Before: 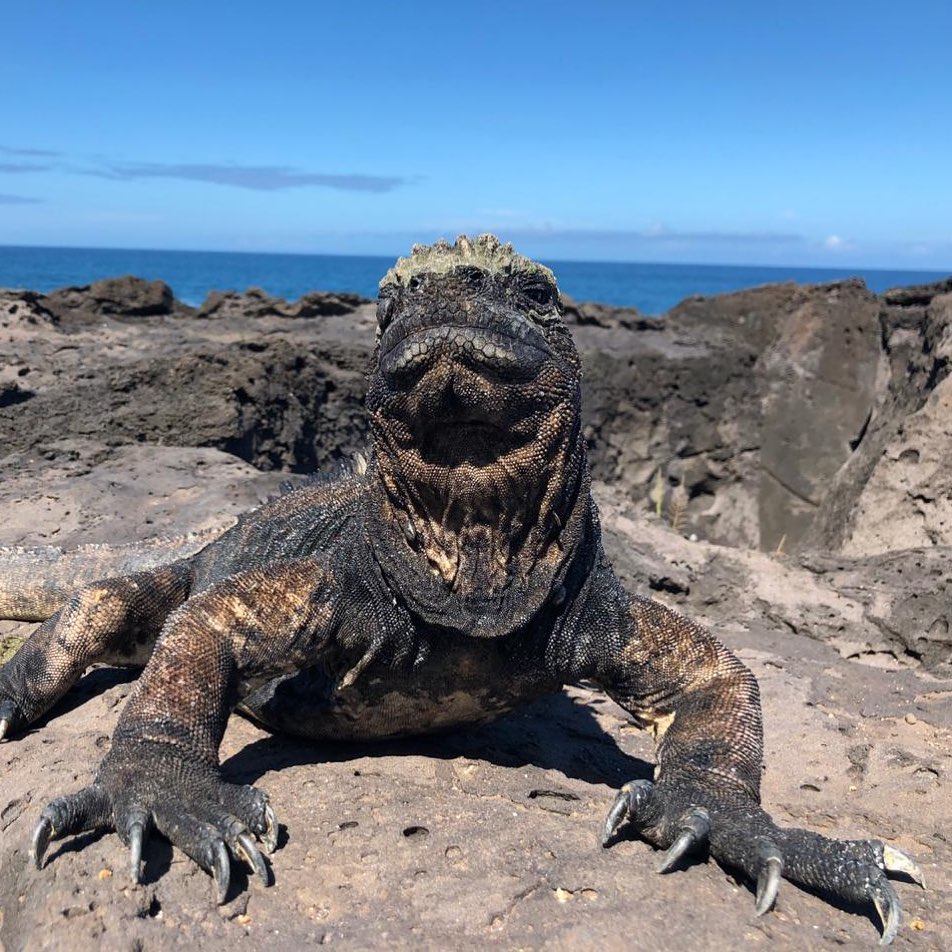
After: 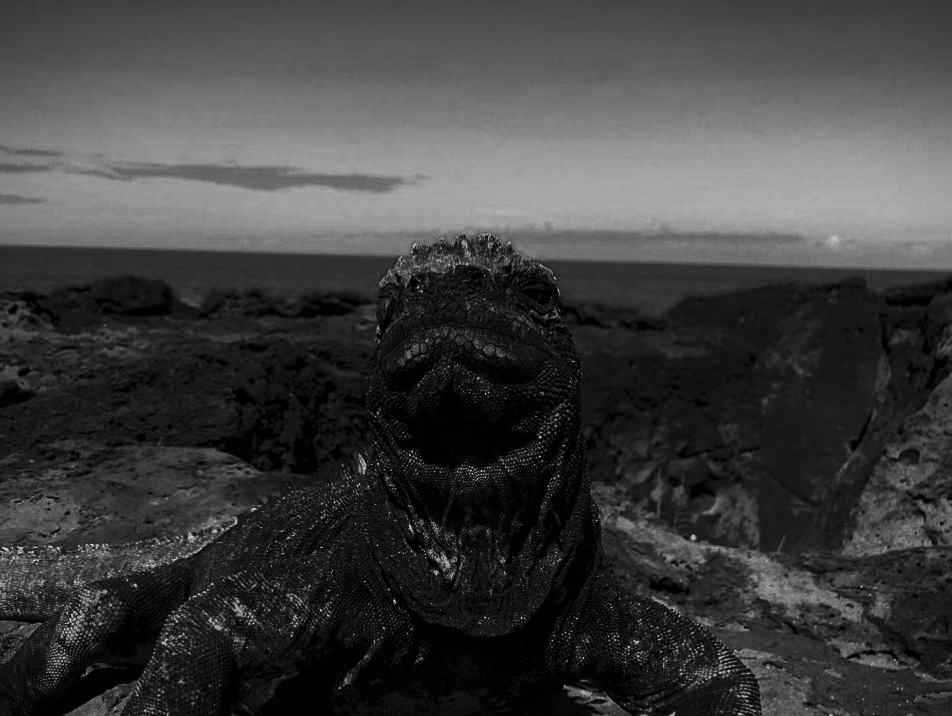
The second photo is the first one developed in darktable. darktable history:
crop: bottom 24.716%
filmic rgb: middle gray luminance 21.65%, black relative exposure -14.04 EV, white relative exposure 2.98 EV, target black luminance 0%, hardness 8.73, latitude 60.05%, contrast 1.205, highlights saturation mix 3.88%, shadows ↔ highlights balance 41.47%
vignetting: fall-off start 99.88%, width/height ratio 1.308, unbound false
color calibration: output gray [0.246, 0.254, 0.501, 0], x 0.37, y 0.382, temperature 4303.25 K
tone curve: curves: ch0 [(0, 0) (0.765, 0.349) (1, 1)], color space Lab, independent channels, preserve colors none
